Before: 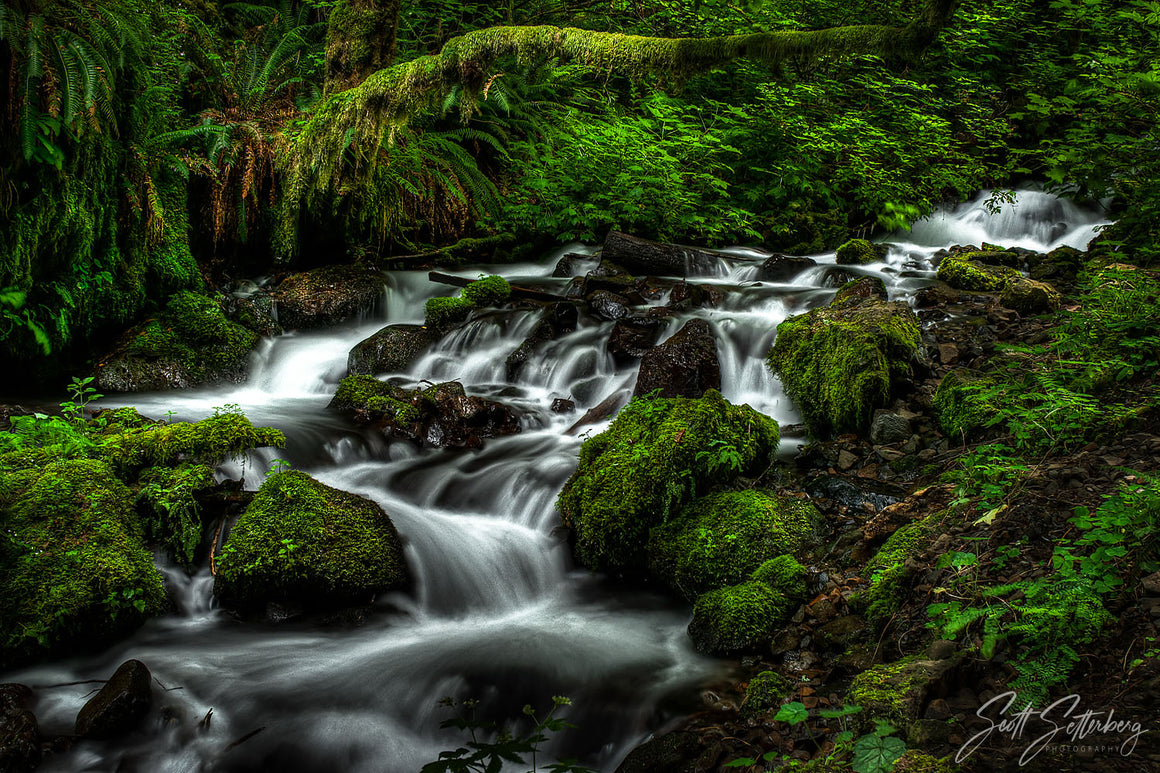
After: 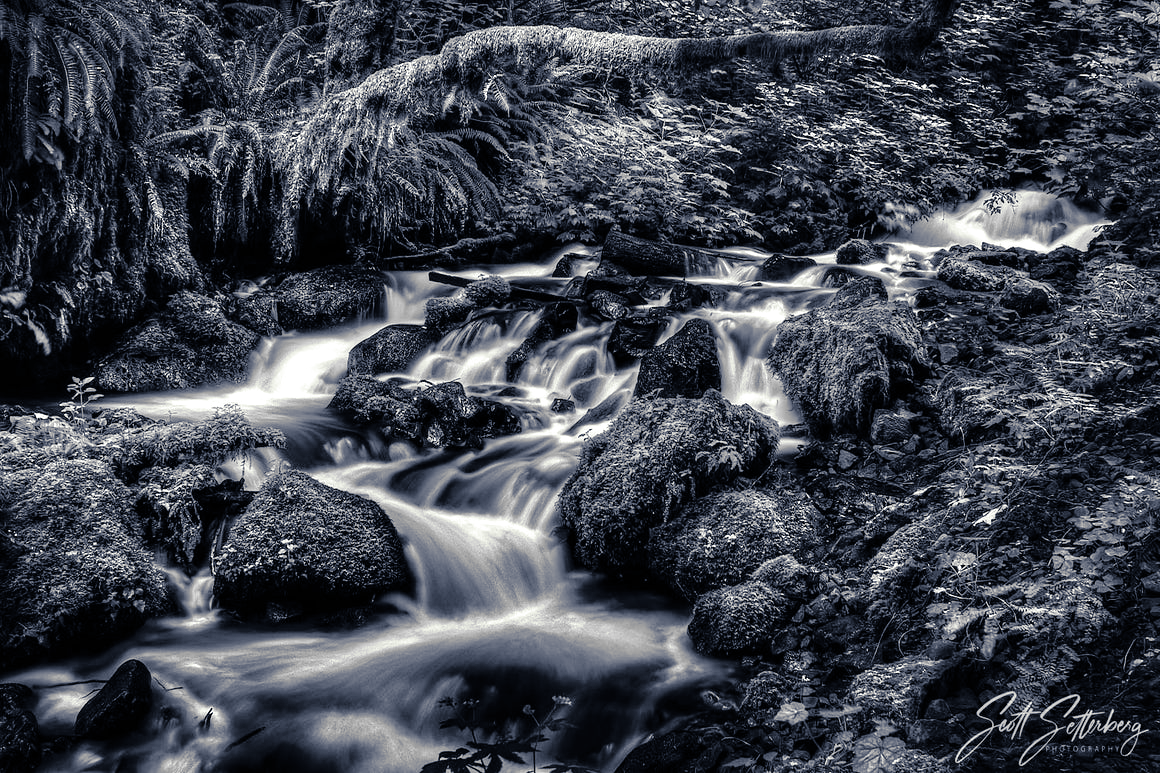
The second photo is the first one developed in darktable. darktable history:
split-toning: shadows › hue 230.4°
tone equalizer: -7 EV 0.15 EV, -6 EV 0.6 EV, -5 EV 1.15 EV, -4 EV 1.33 EV, -3 EV 1.15 EV, -2 EV 0.6 EV, -1 EV 0.15 EV, mask exposure compensation -0.5 EV
monochrome: on, module defaults
